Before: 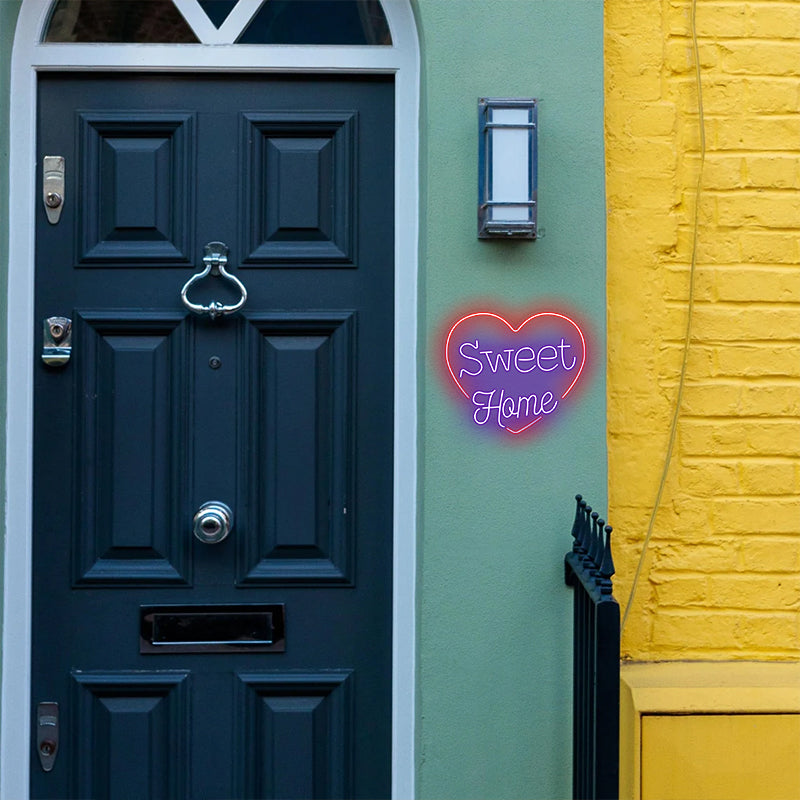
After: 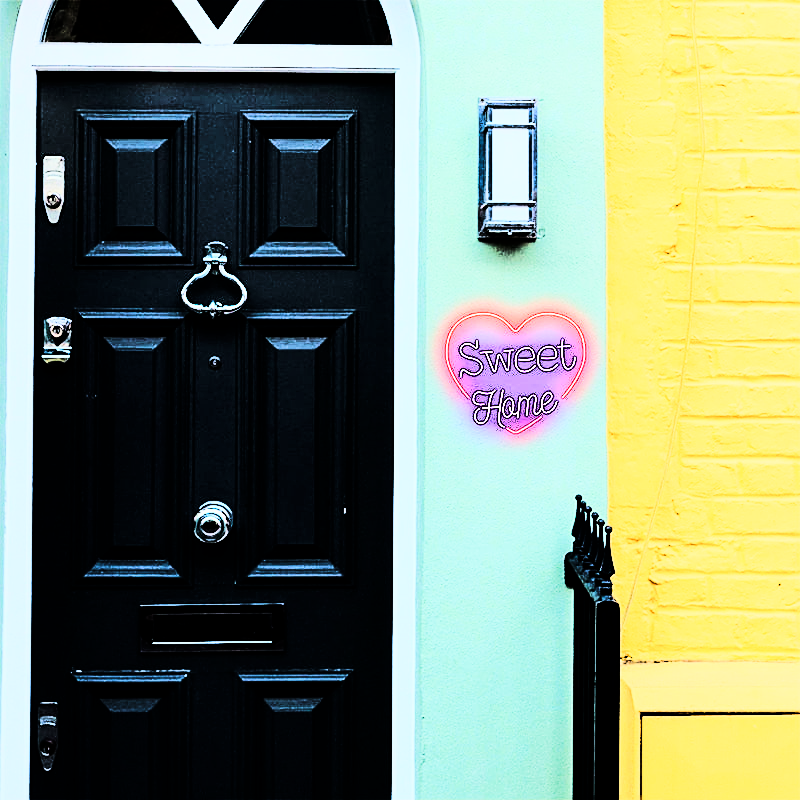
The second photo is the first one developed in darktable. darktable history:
filmic rgb: black relative exposure -6.98 EV, white relative exposure 5.63 EV, hardness 2.86
sharpen: on, module defaults
exposure: exposure 0.781 EV, compensate highlight preservation false
tone curve: curves: ch0 [(0, 0) (0.086, 0.006) (0.148, 0.021) (0.245, 0.105) (0.374, 0.401) (0.444, 0.631) (0.778, 0.915) (1, 1)], color space Lab, linked channels, preserve colors none
velvia: on, module defaults
contrast brightness saturation: contrast 0.39, brightness 0.1
